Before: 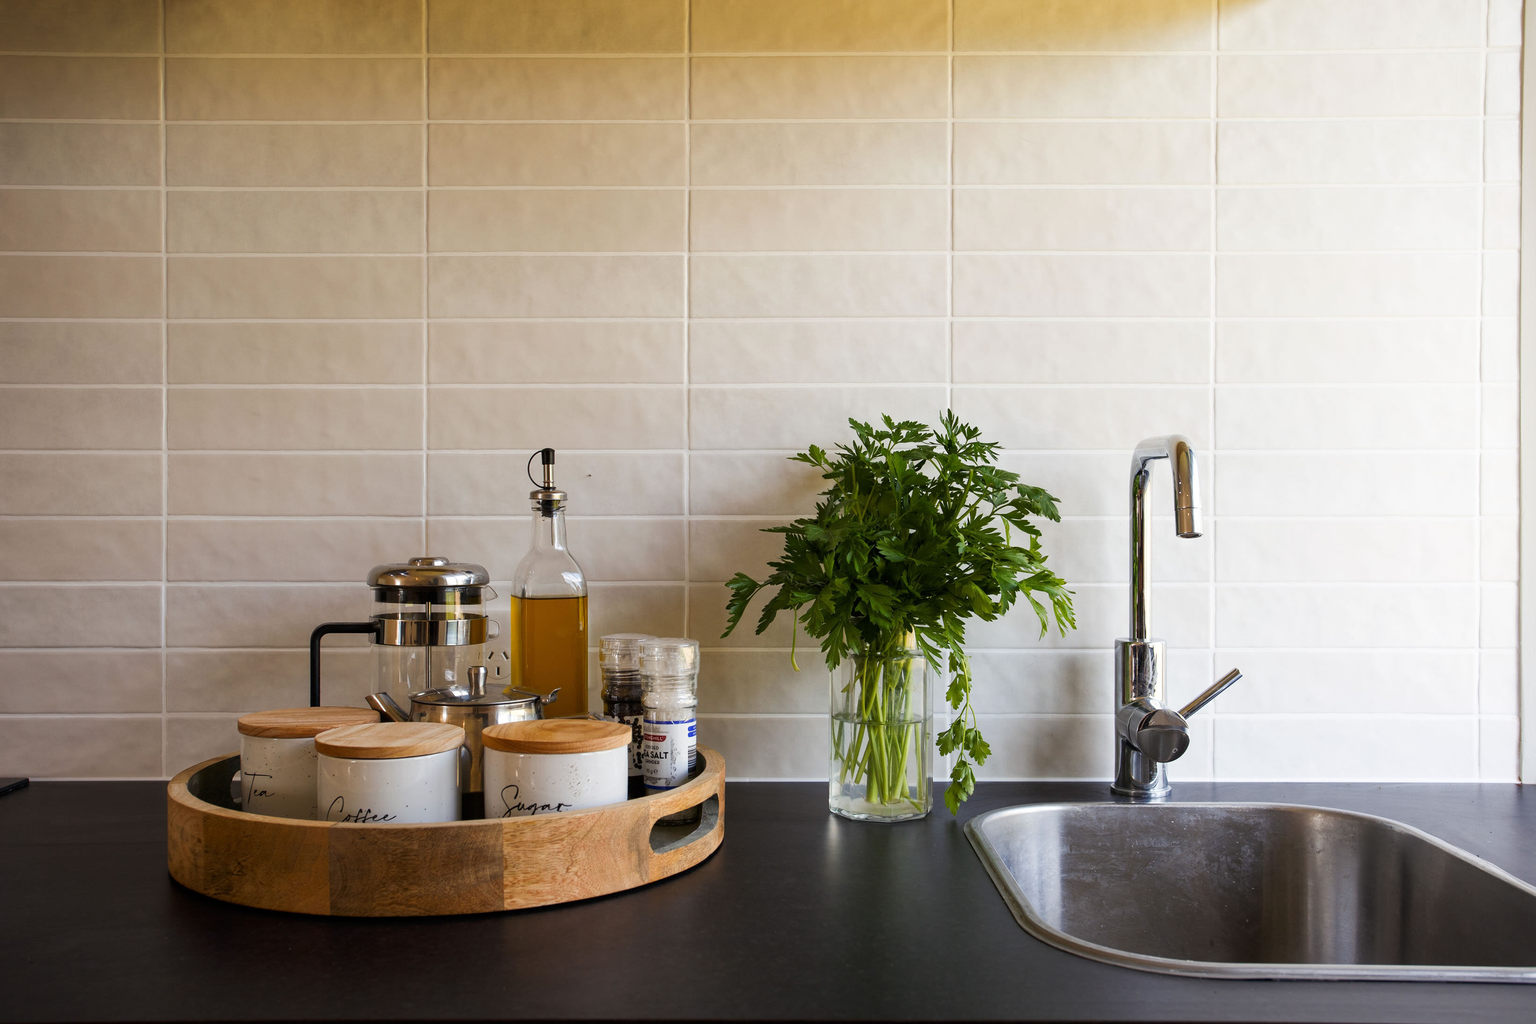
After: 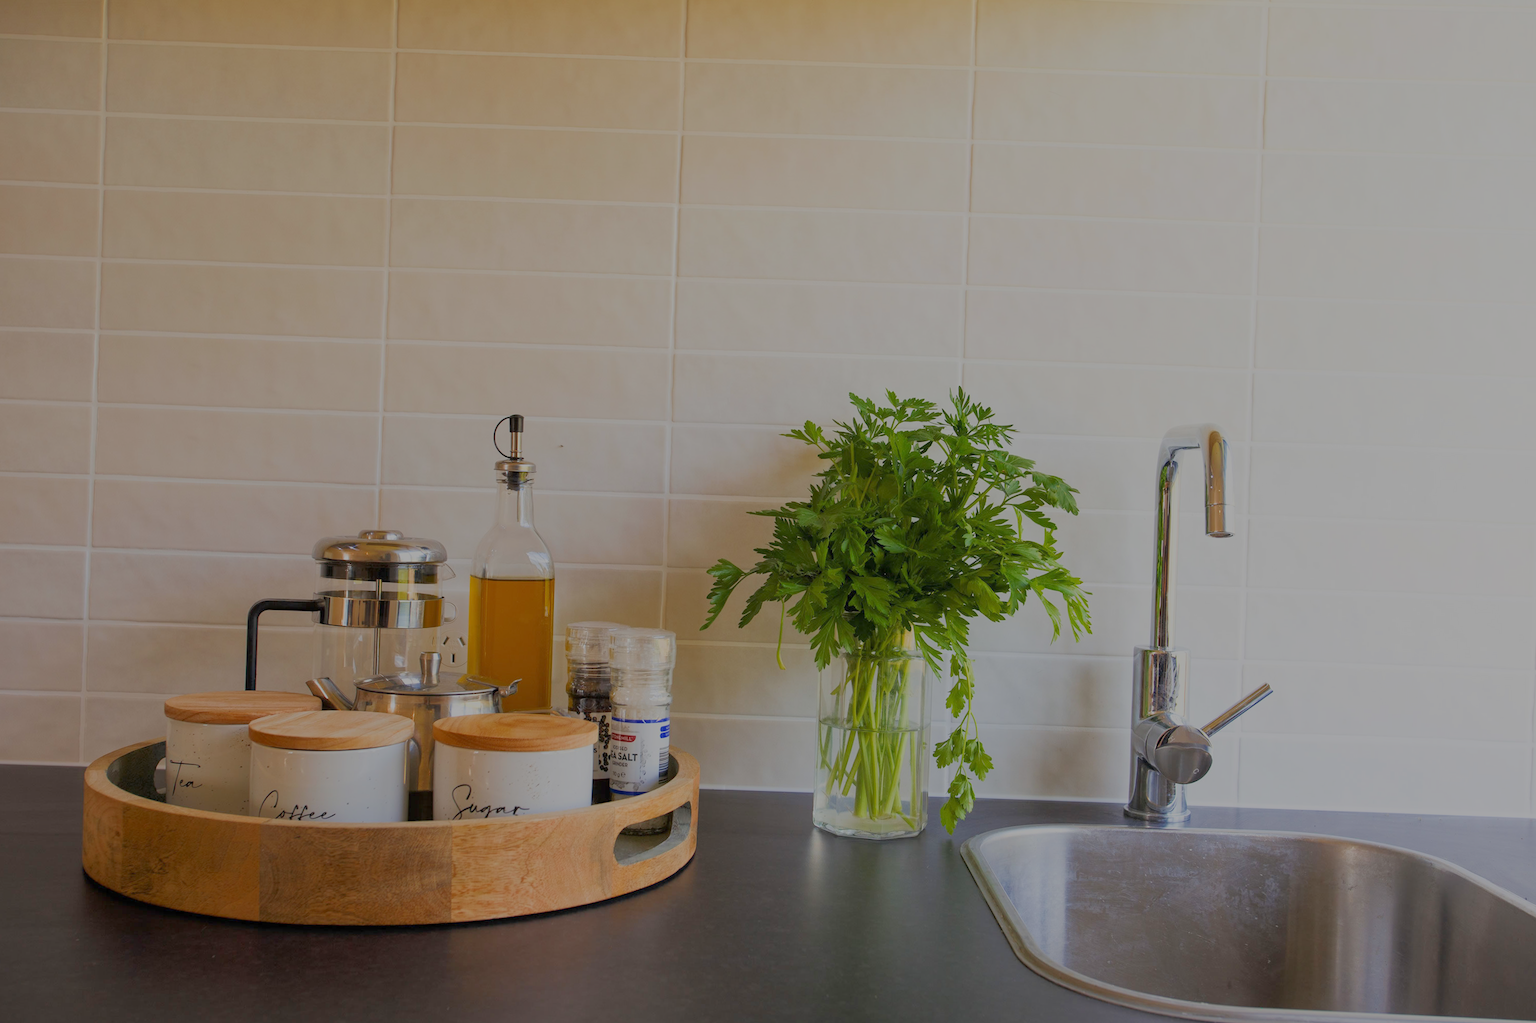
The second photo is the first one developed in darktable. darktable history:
crop and rotate: angle -1.96°, left 3.097%, top 4.154%, right 1.586%, bottom 0.529%
filmic rgb: black relative exposure -14 EV, white relative exposure 8 EV, threshold 3 EV, hardness 3.74, latitude 50%, contrast 0.5, color science v5 (2021), contrast in shadows safe, contrast in highlights safe, enable highlight reconstruction true
